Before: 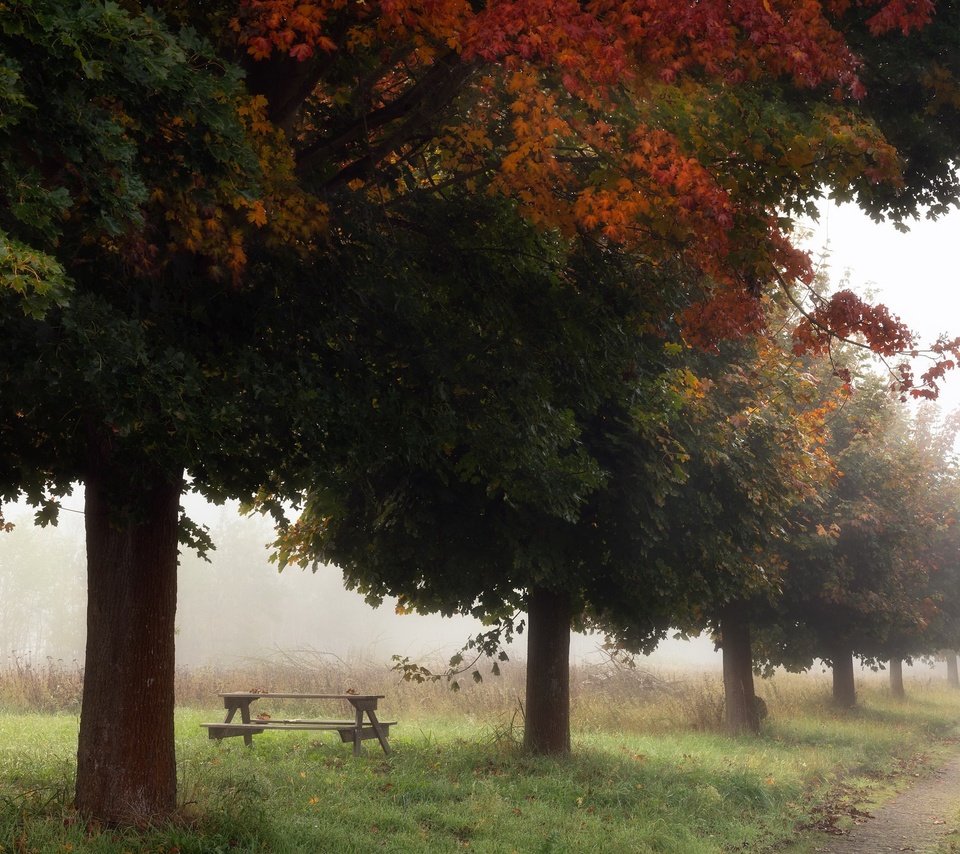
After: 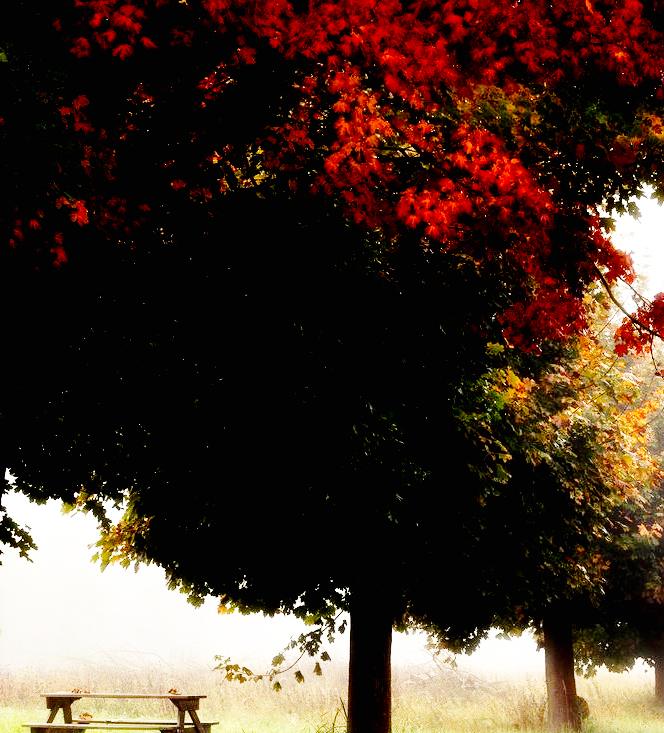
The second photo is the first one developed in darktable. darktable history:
crop: left 18.601%, right 12.135%, bottom 14.06%
base curve: curves: ch0 [(0, 0) (0, 0) (0.002, 0.001) (0.008, 0.003) (0.019, 0.011) (0.037, 0.037) (0.064, 0.11) (0.102, 0.232) (0.152, 0.379) (0.216, 0.524) (0.296, 0.665) (0.394, 0.789) (0.512, 0.881) (0.651, 0.945) (0.813, 0.986) (1, 1)], preserve colors none
exposure: black level correction 0.03, exposure 0.323 EV, compensate highlight preservation false
